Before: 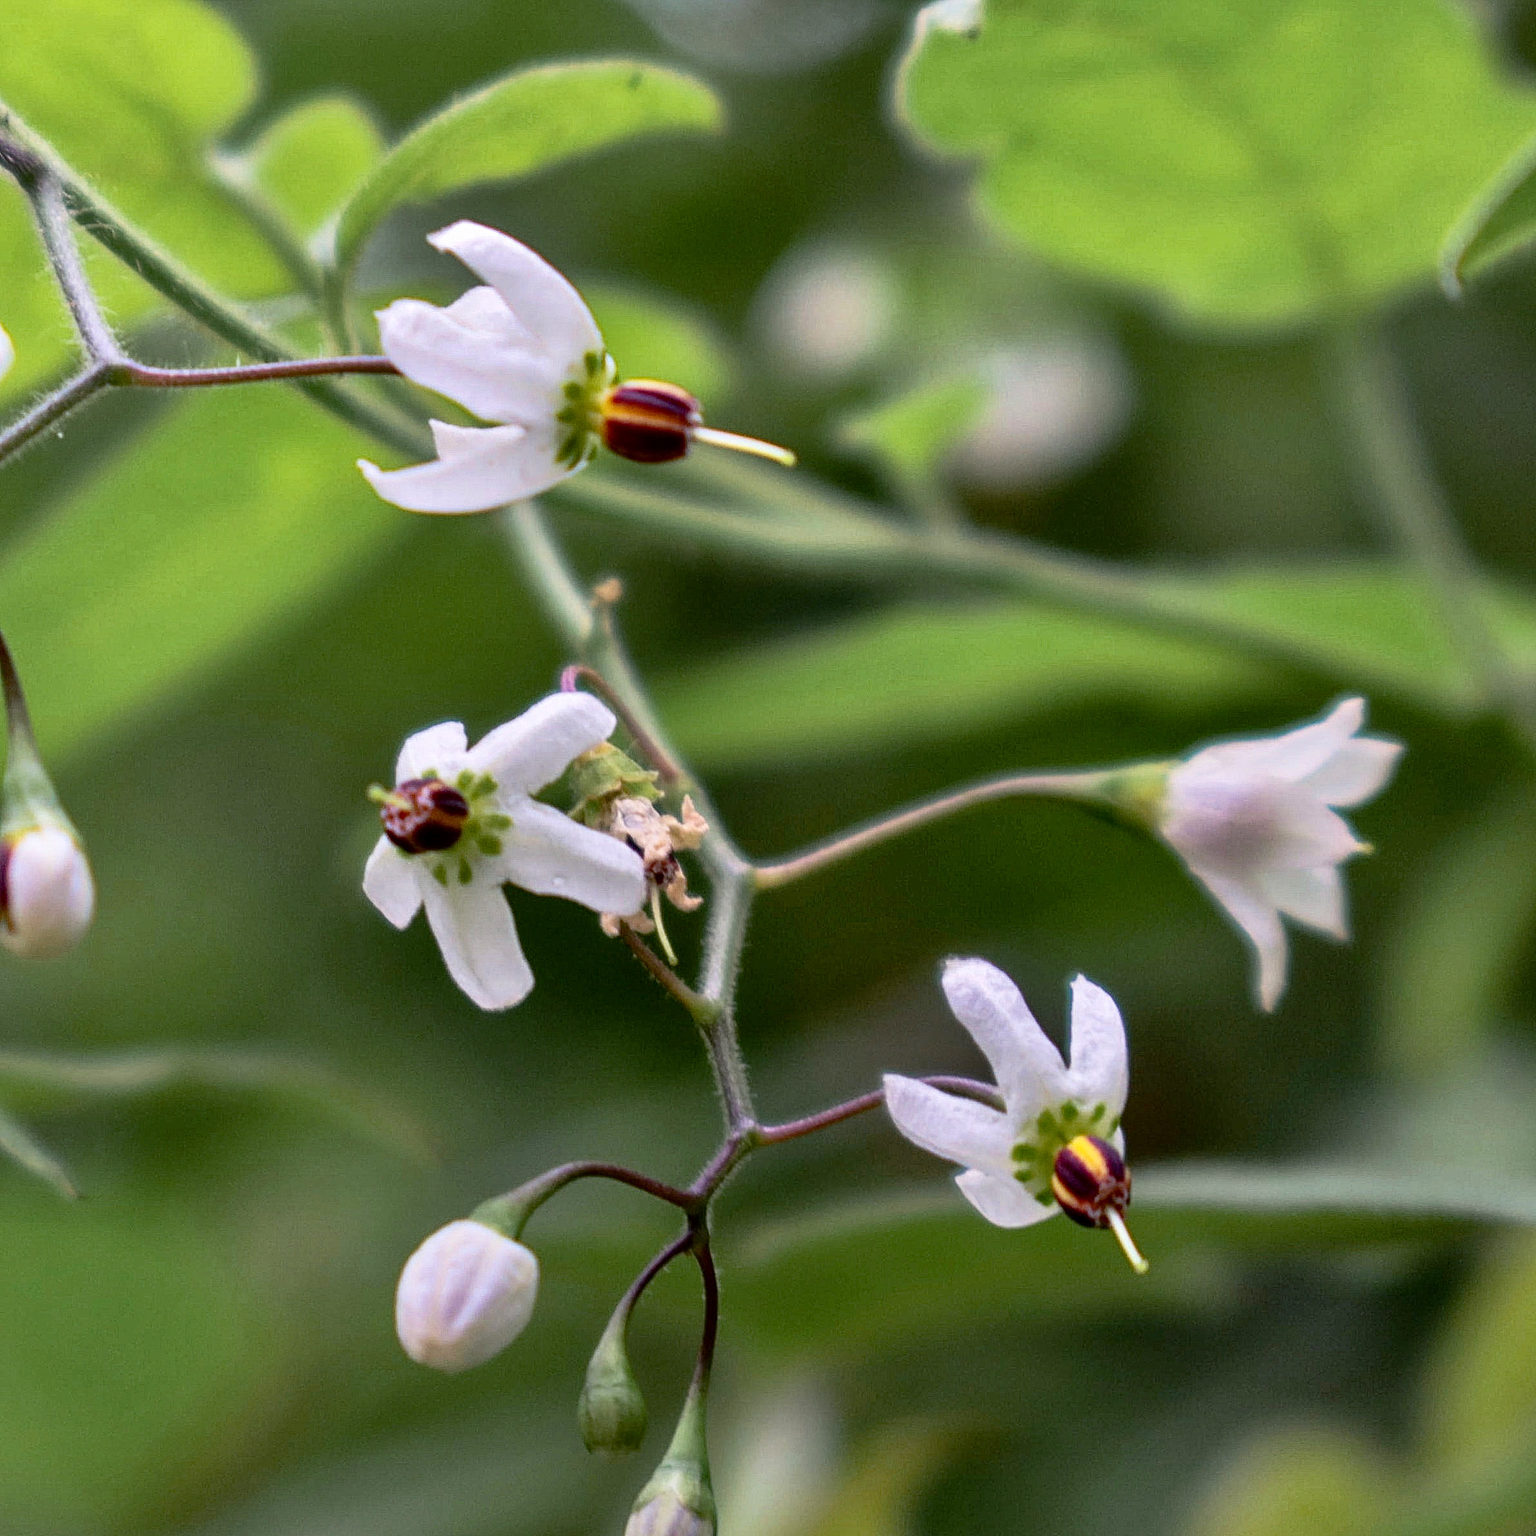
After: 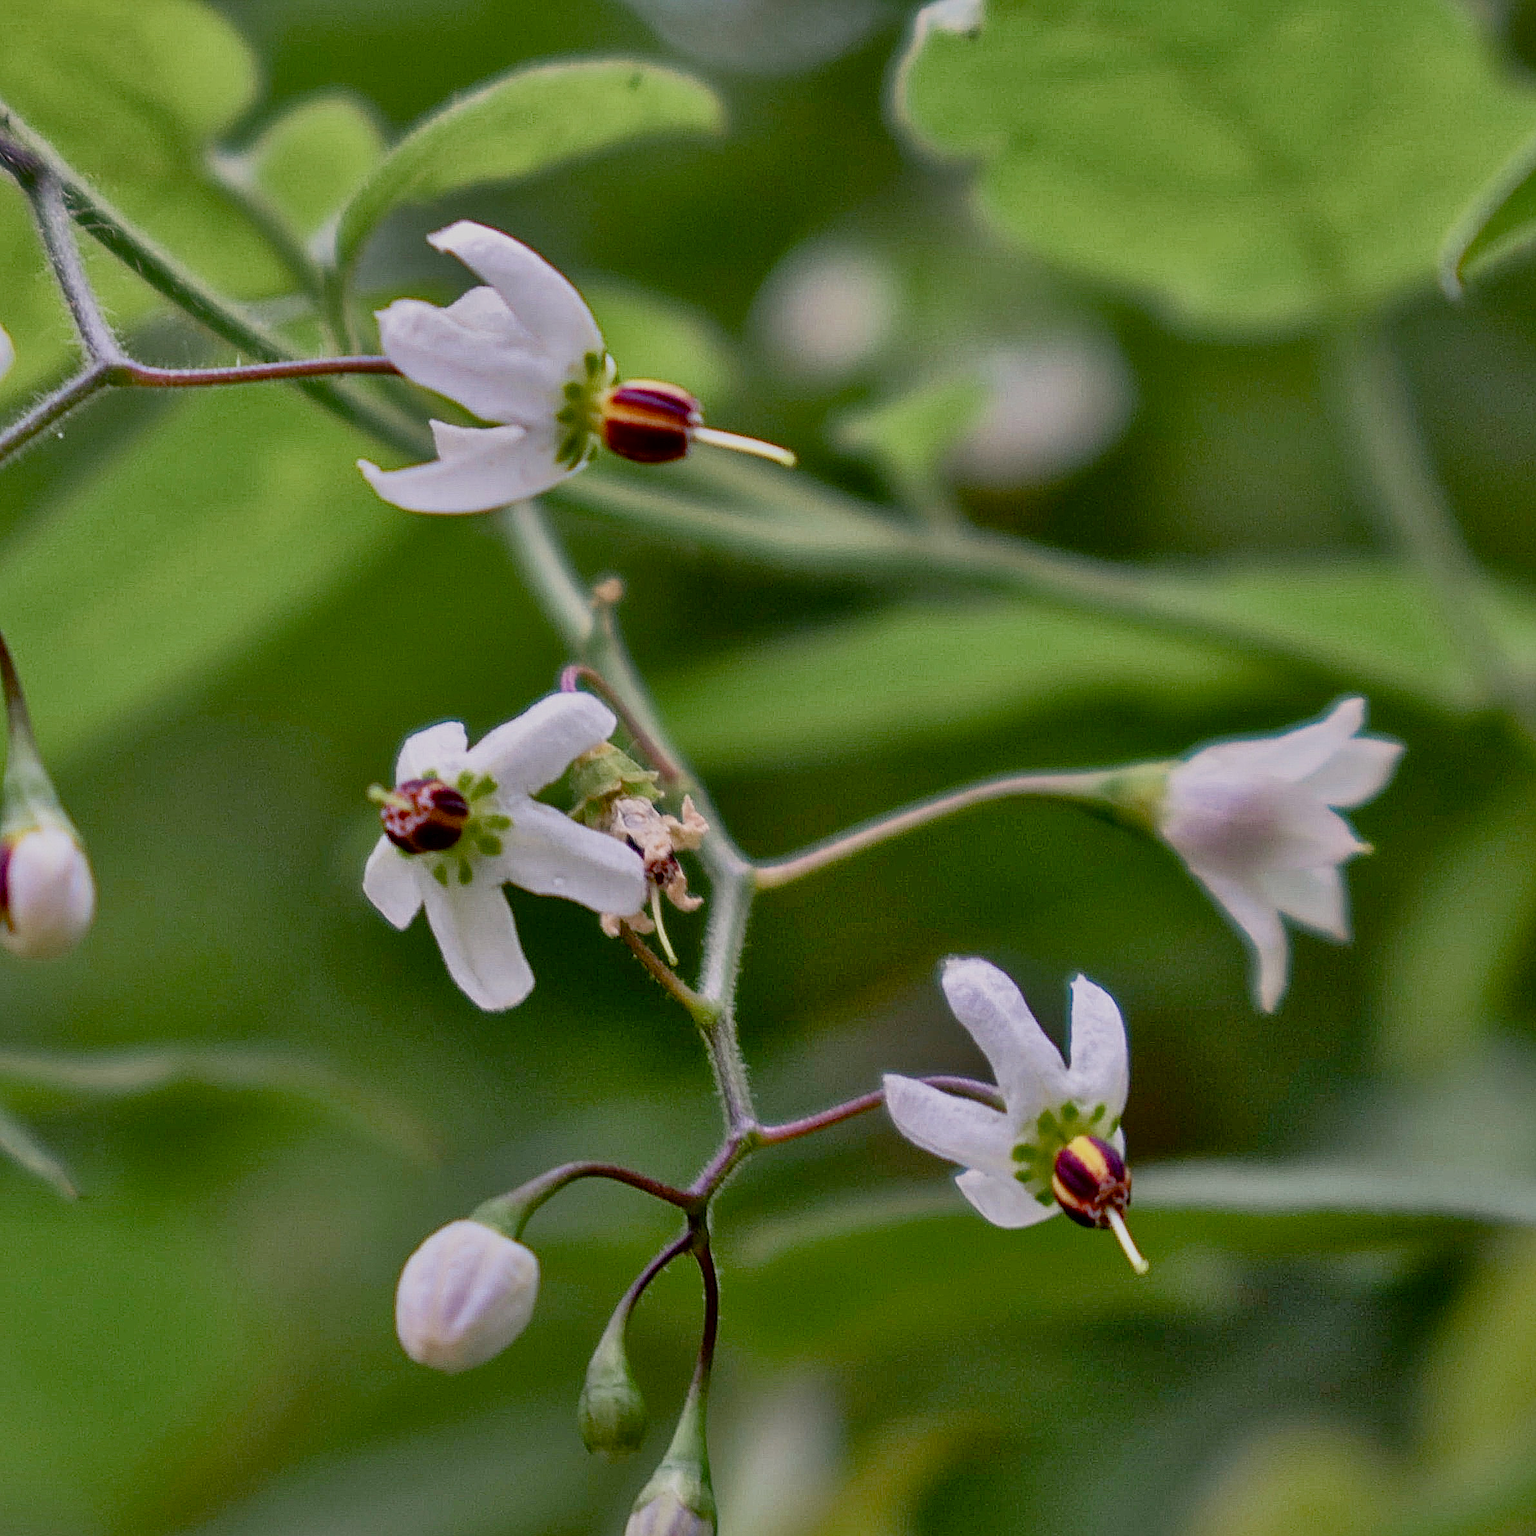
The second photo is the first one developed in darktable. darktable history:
color balance rgb: shadows lift › chroma 1%, shadows lift › hue 113°, highlights gain › chroma 0.2%, highlights gain › hue 333°, perceptual saturation grading › global saturation 20%, perceptual saturation grading › highlights -50%, perceptual saturation grading › shadows 25%, contrast -10%
shadows and highlights: shadows 80.73, white point adjustment -9.07, highlights -61.46, soften with gaussian
sharpen: on, module defaults
